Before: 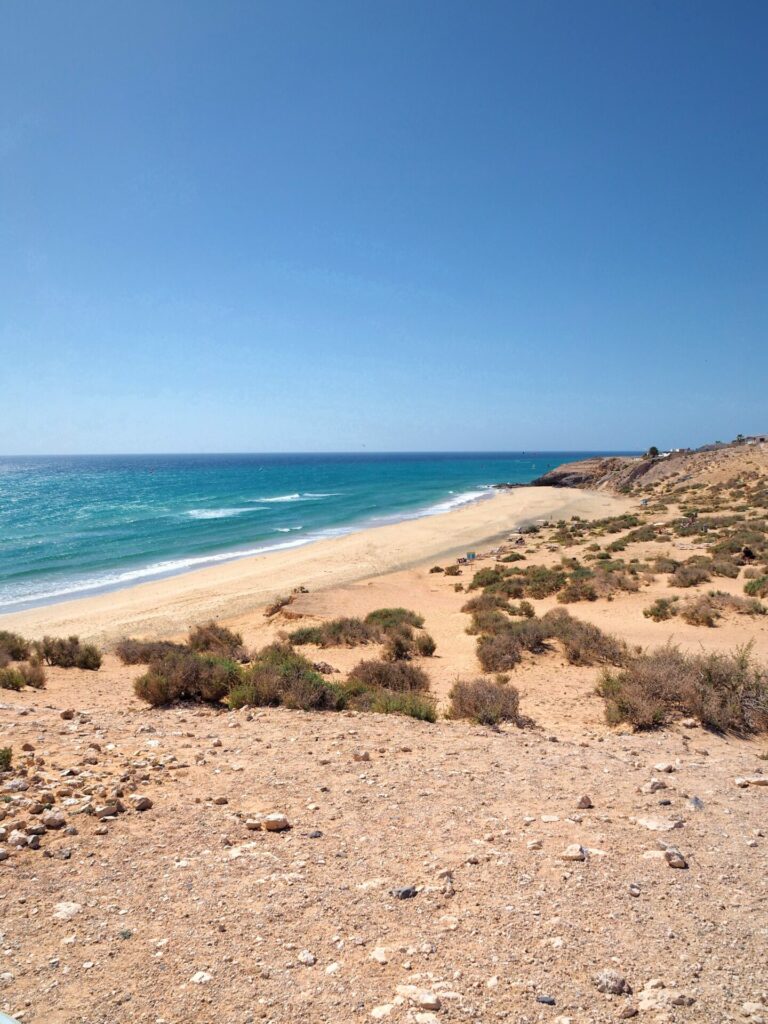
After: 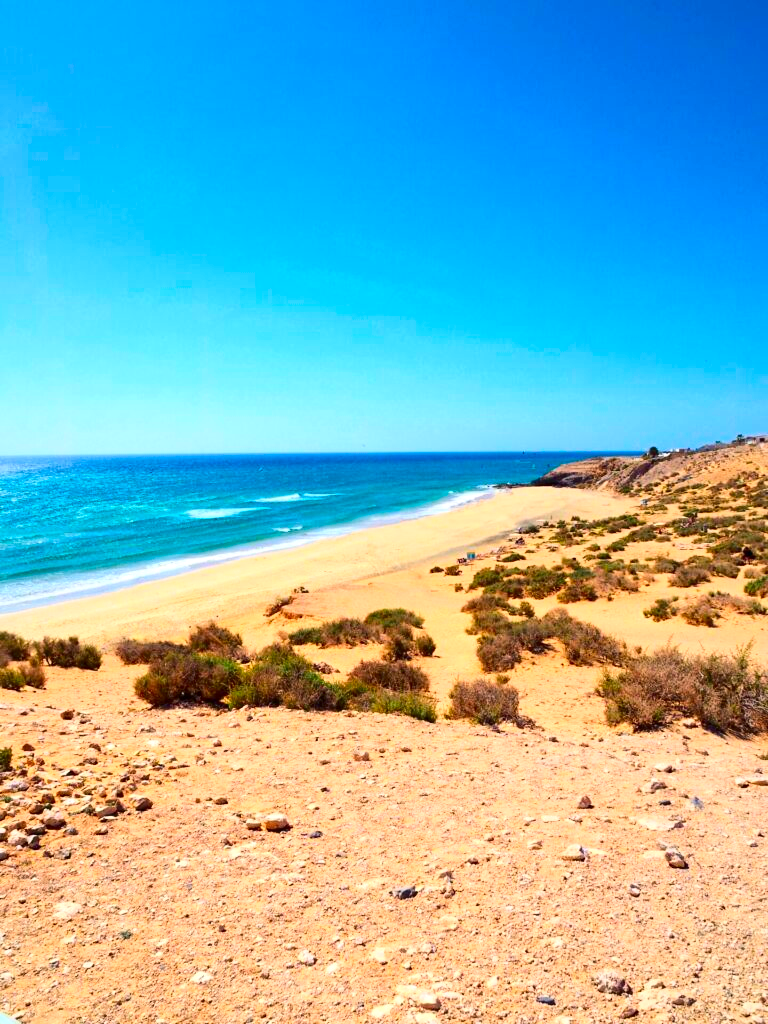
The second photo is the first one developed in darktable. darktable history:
exposure: exposure 0.202 EV, compensate highlight preservation false
contrast brightness saturation: contrast 0.265, brightness 0.01, saturation 0.881
